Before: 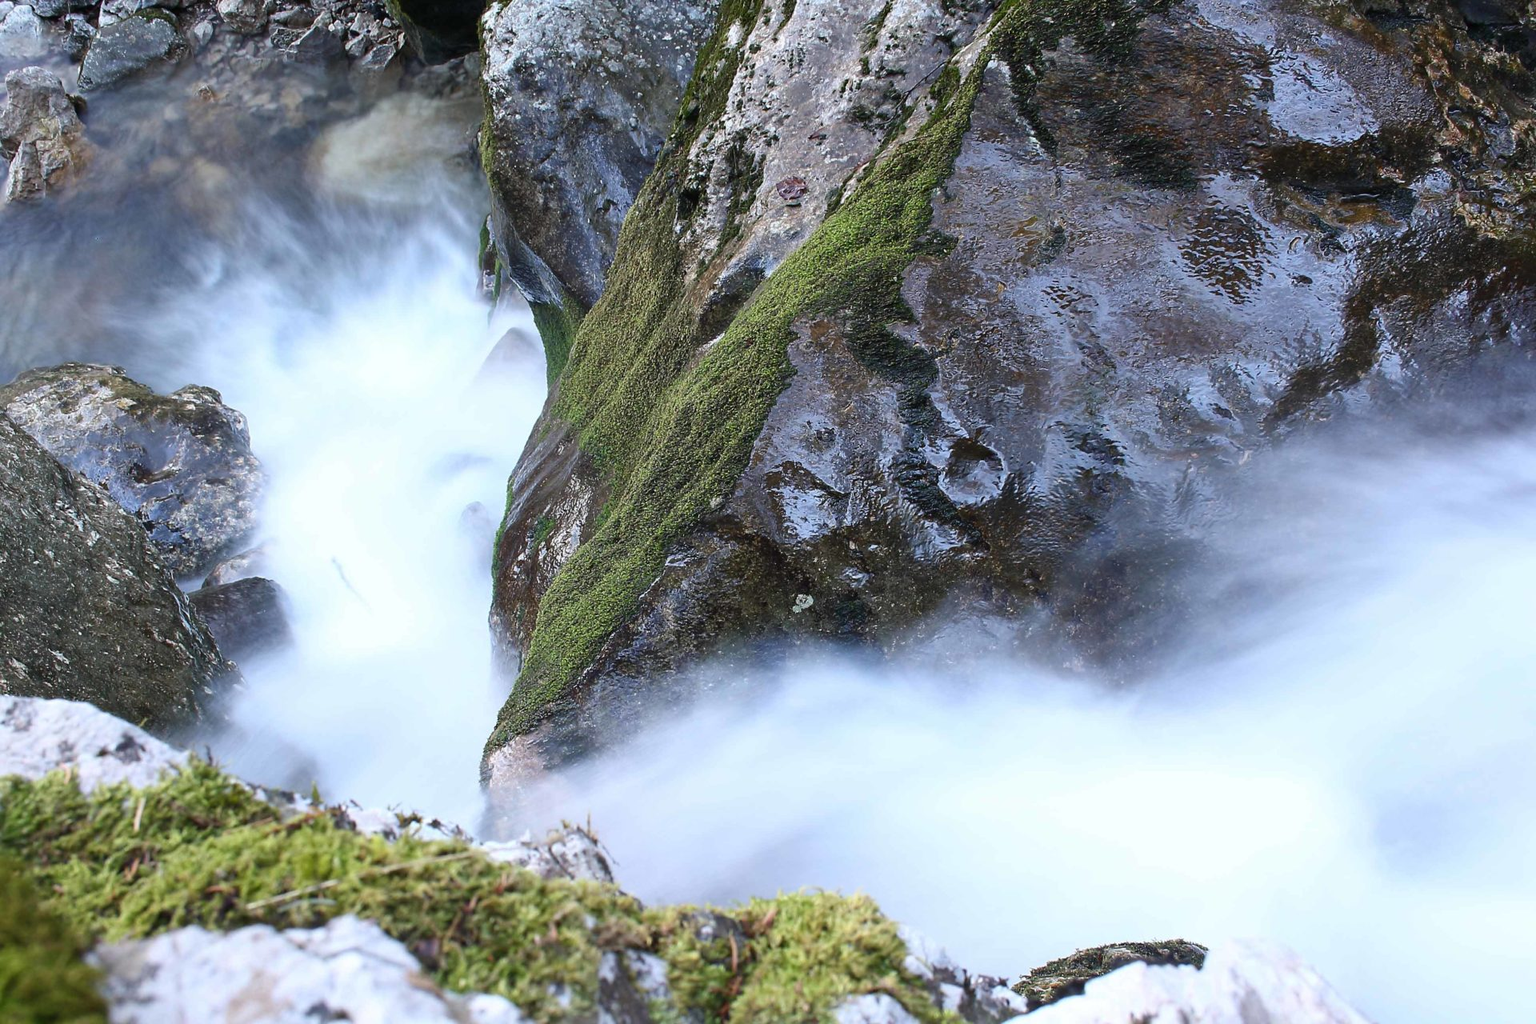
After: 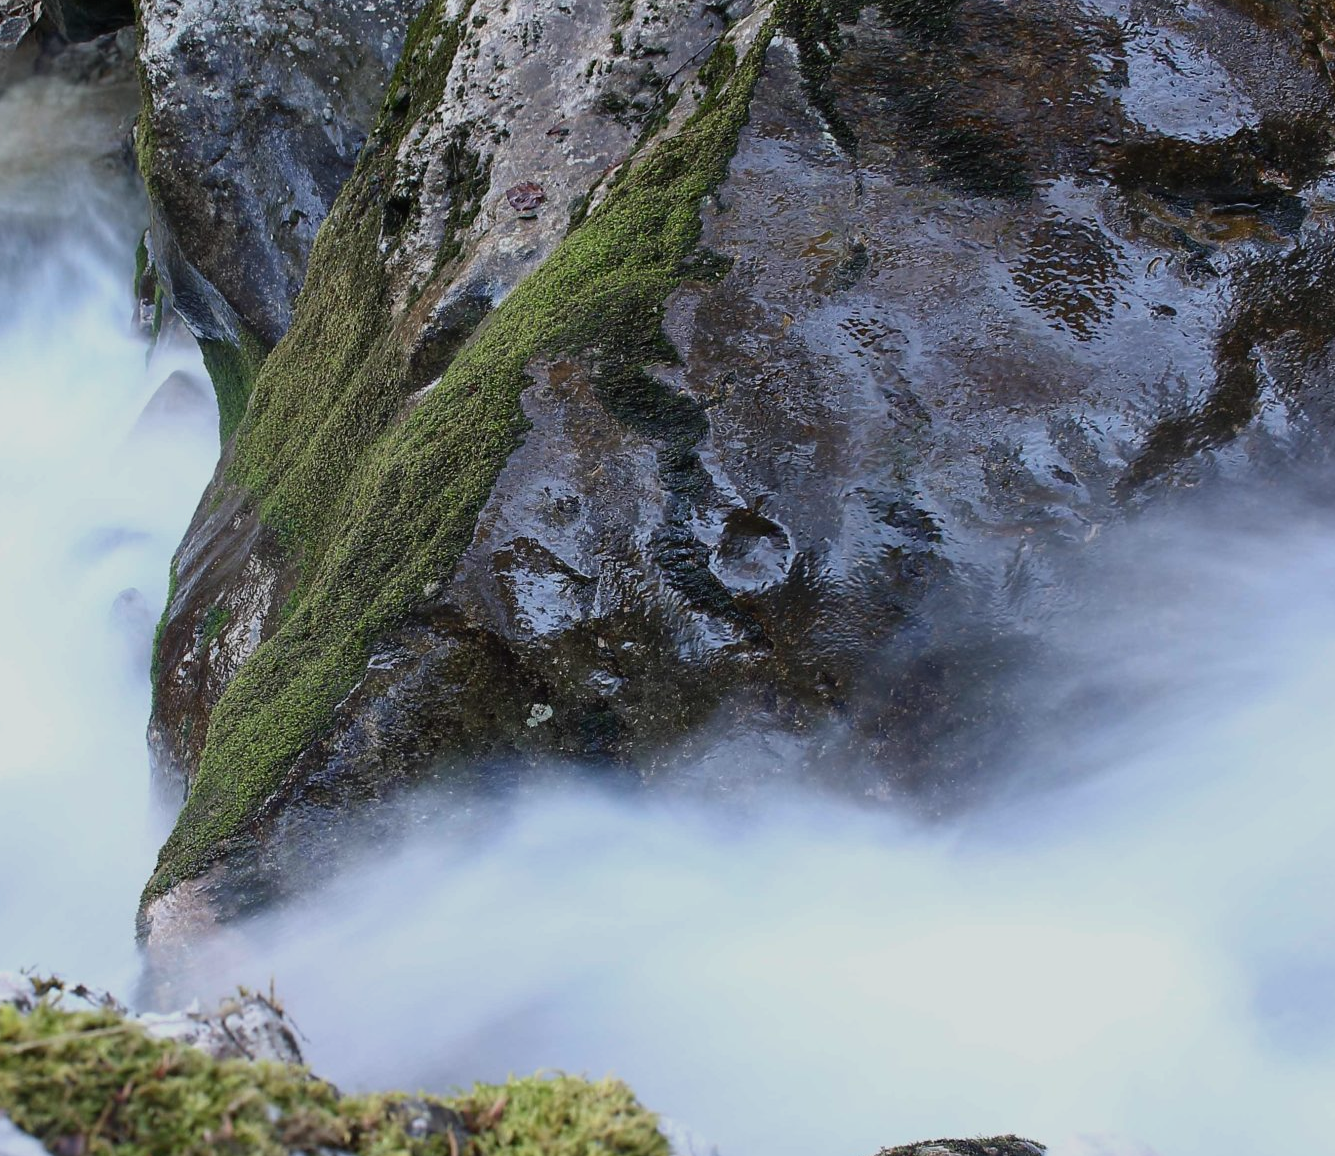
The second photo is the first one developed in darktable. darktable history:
crop and rotate: left 24.169%, top 3.097%, right 6.261%, bottom 6.56%
exposure: exposure -0.494 EV, compensate exposure bias true, compensate highlight preservation false
